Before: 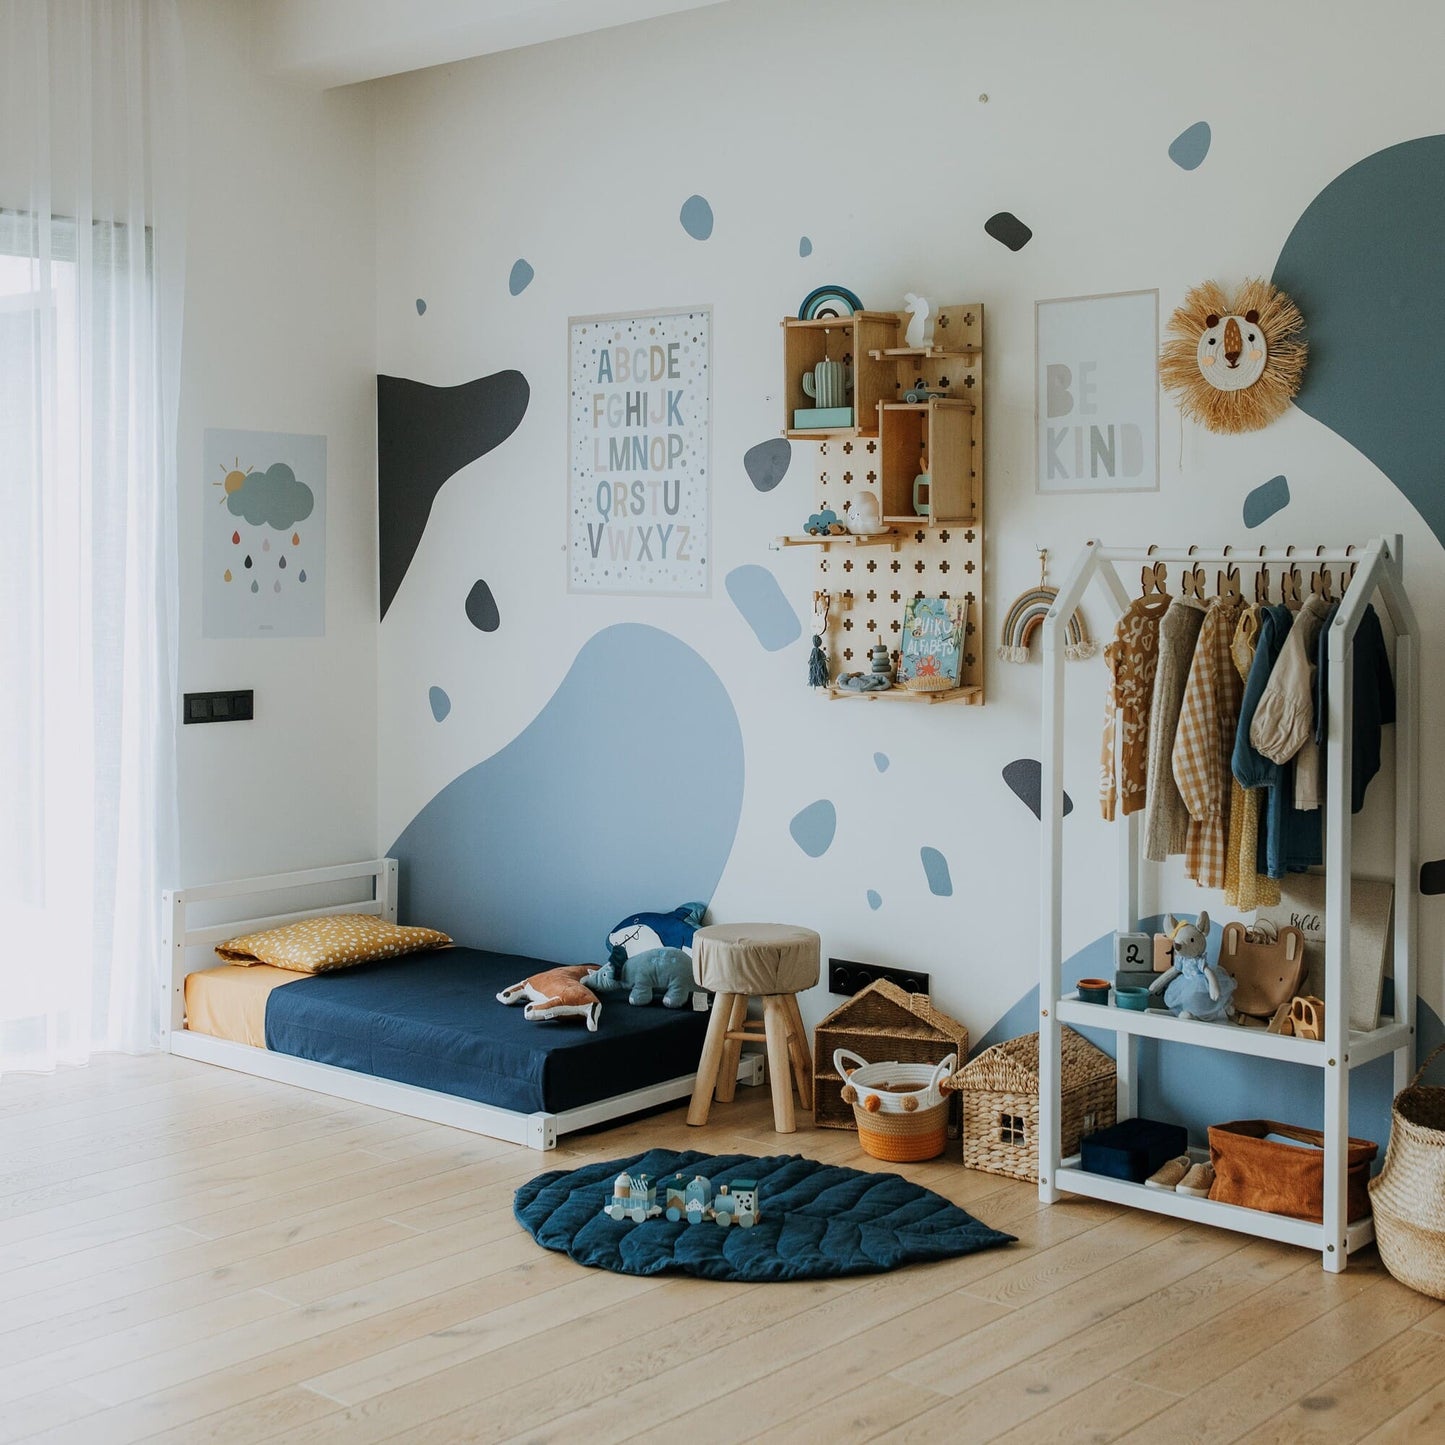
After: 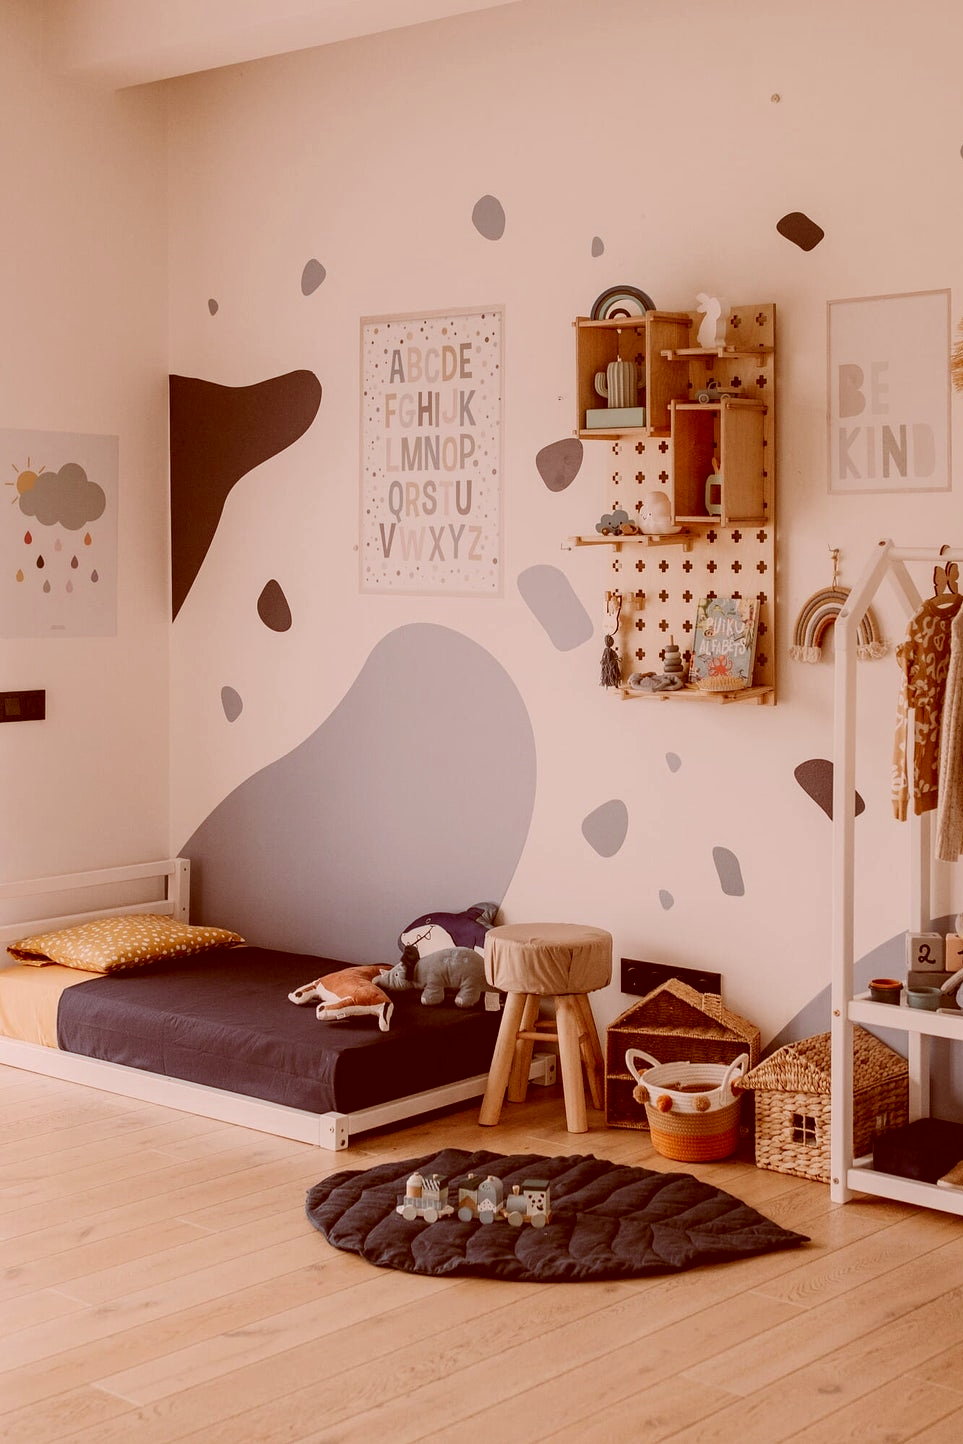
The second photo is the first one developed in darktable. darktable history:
crop and rotate: left 14.436%, right 18.898%
color correction: highlights a* 9.03, highlights b* 8.71, shadows a* 40, shadows b* 40, saturation 0.8
